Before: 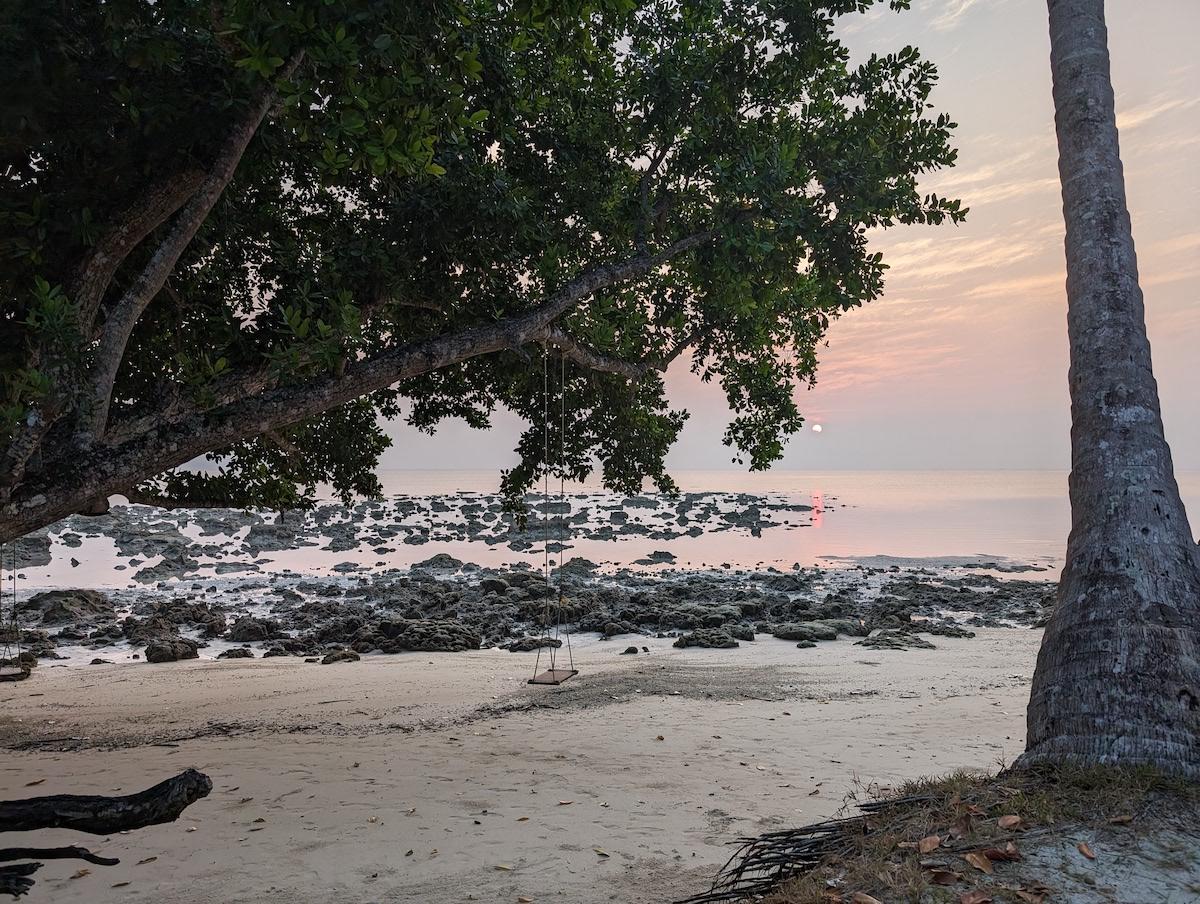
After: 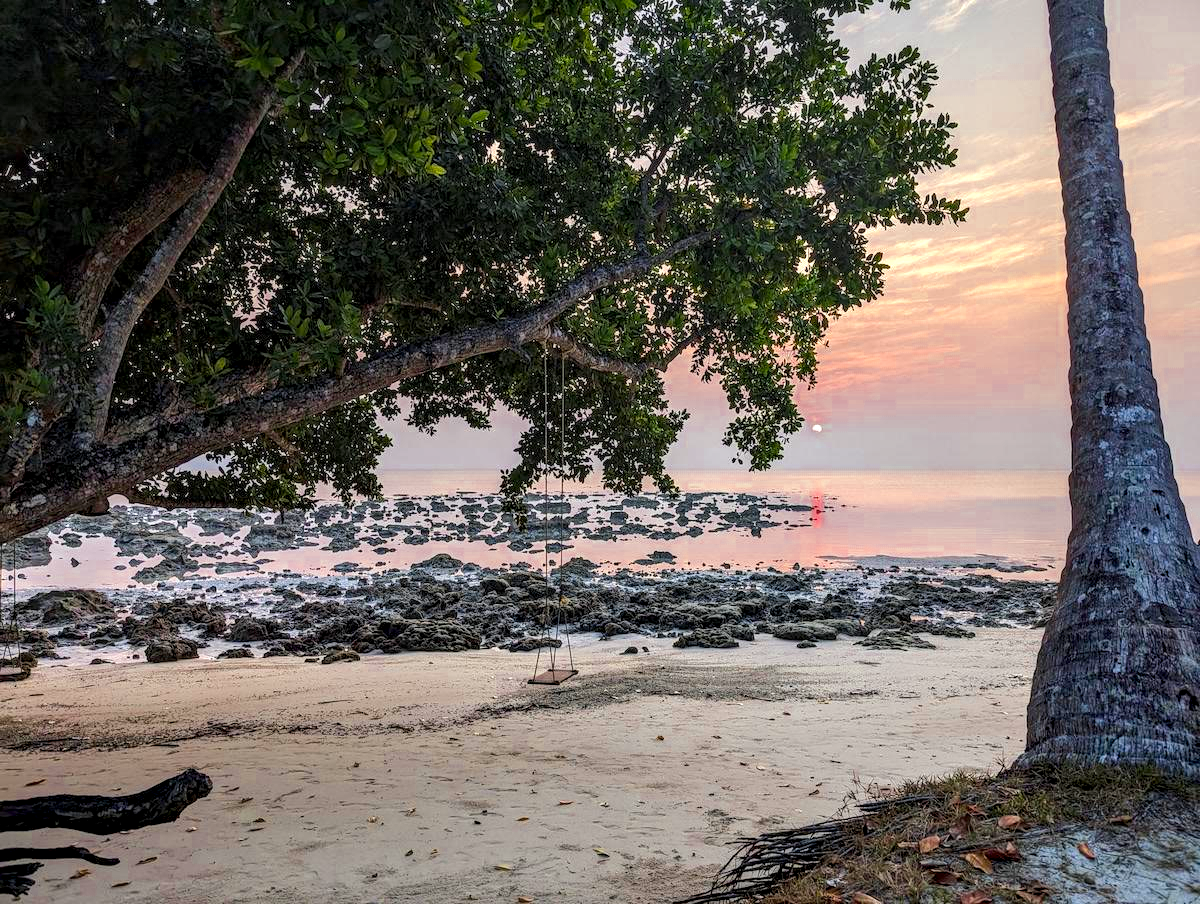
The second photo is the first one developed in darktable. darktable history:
color zones: curves: ch0 [(0.004, 0.305) (0.261, 0.623) (0.389, 0.399) (0.708, 0.571) (0.947, 0.34)]; ch1 [(0.025, 0.645) (0.229, 0.584) (0.326, 0.551) (0.484, 0.262) (0.757, 0.643)]
local contrast: detail 154%
color balance rgb: perceptual saturation grading › global saturation 25%, perceptual brilliance grading › mid-tones 10%, perceptual brilliance grading › shadows 15%, global vibrance 20%
